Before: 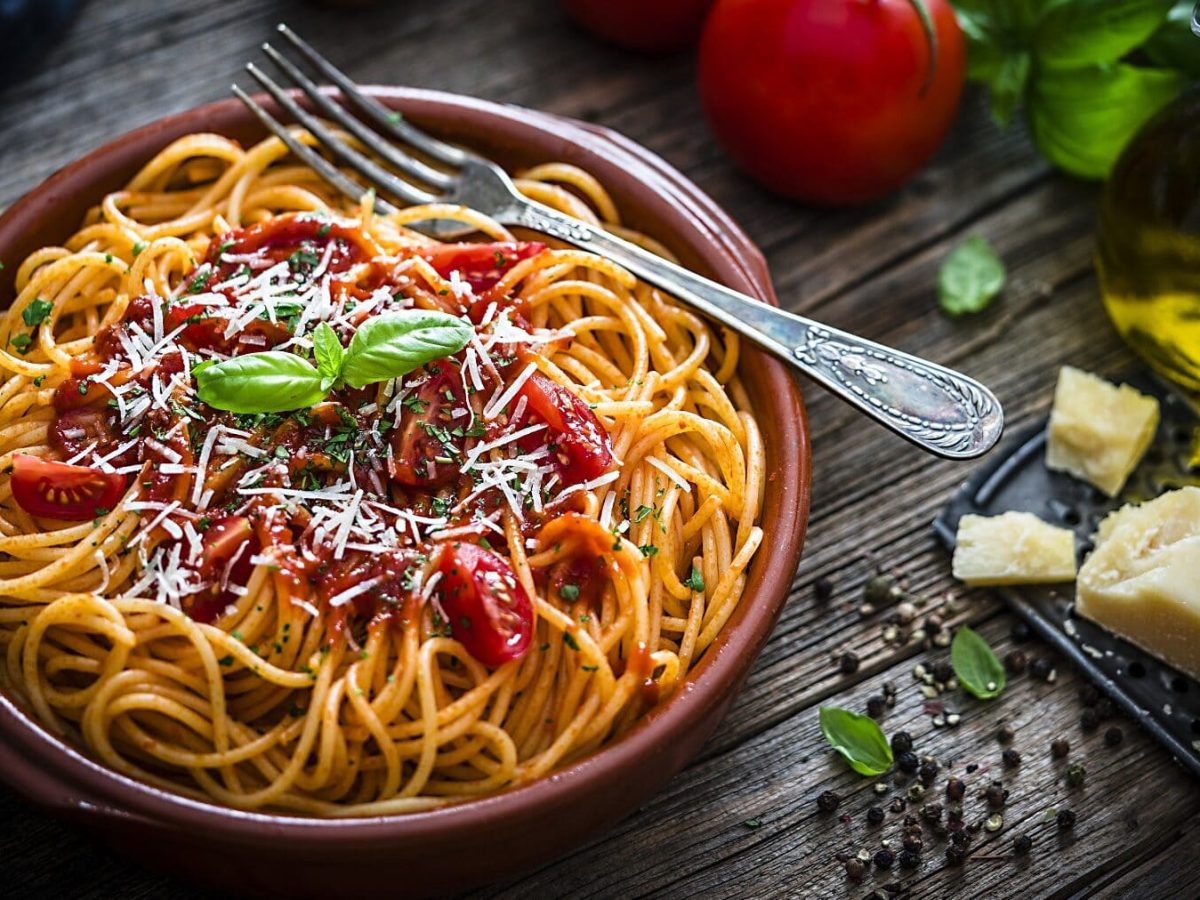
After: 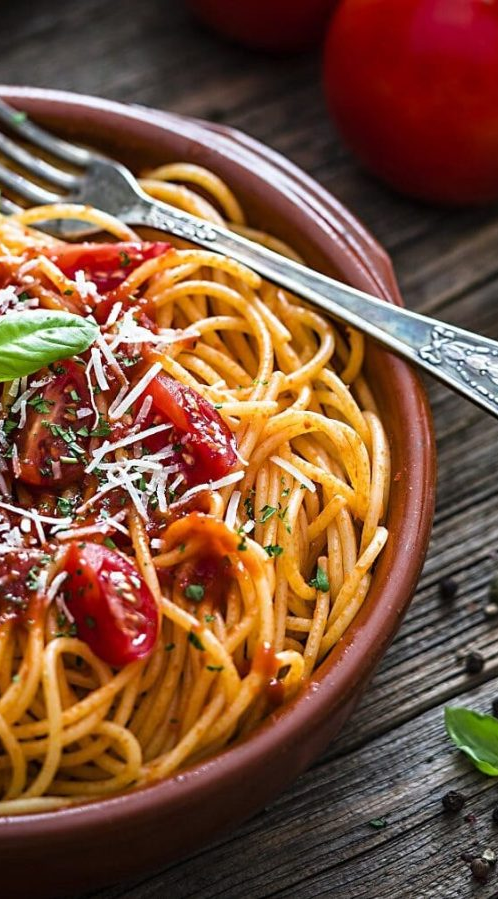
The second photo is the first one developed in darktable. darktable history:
crop: left 31.281%, right 27.169%
